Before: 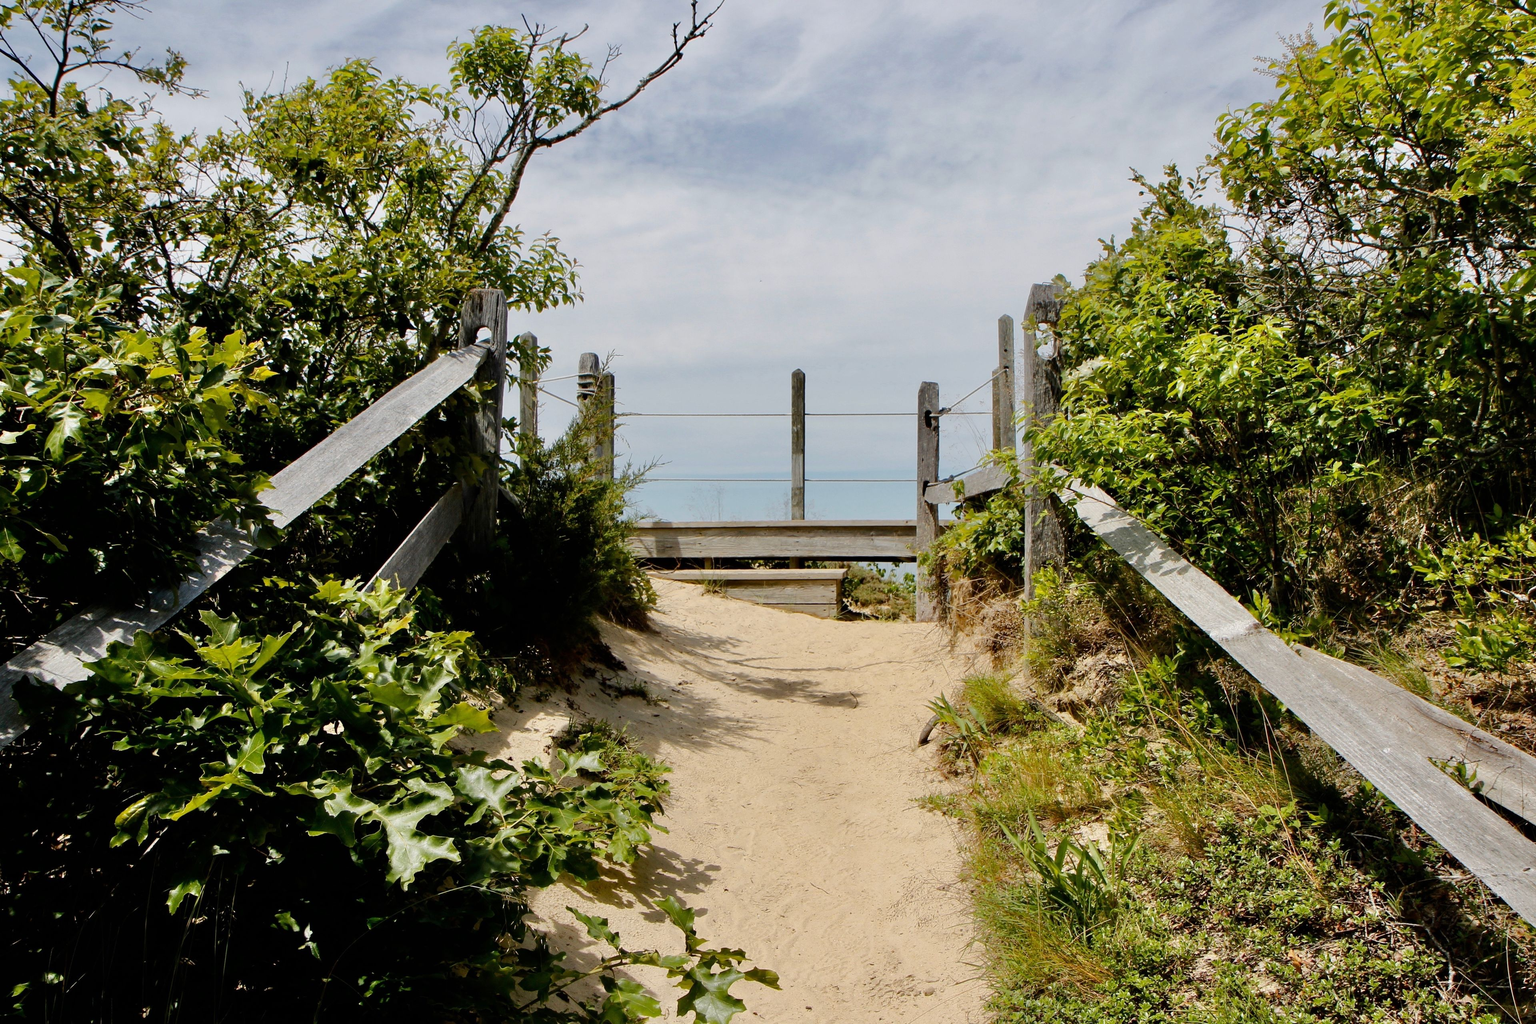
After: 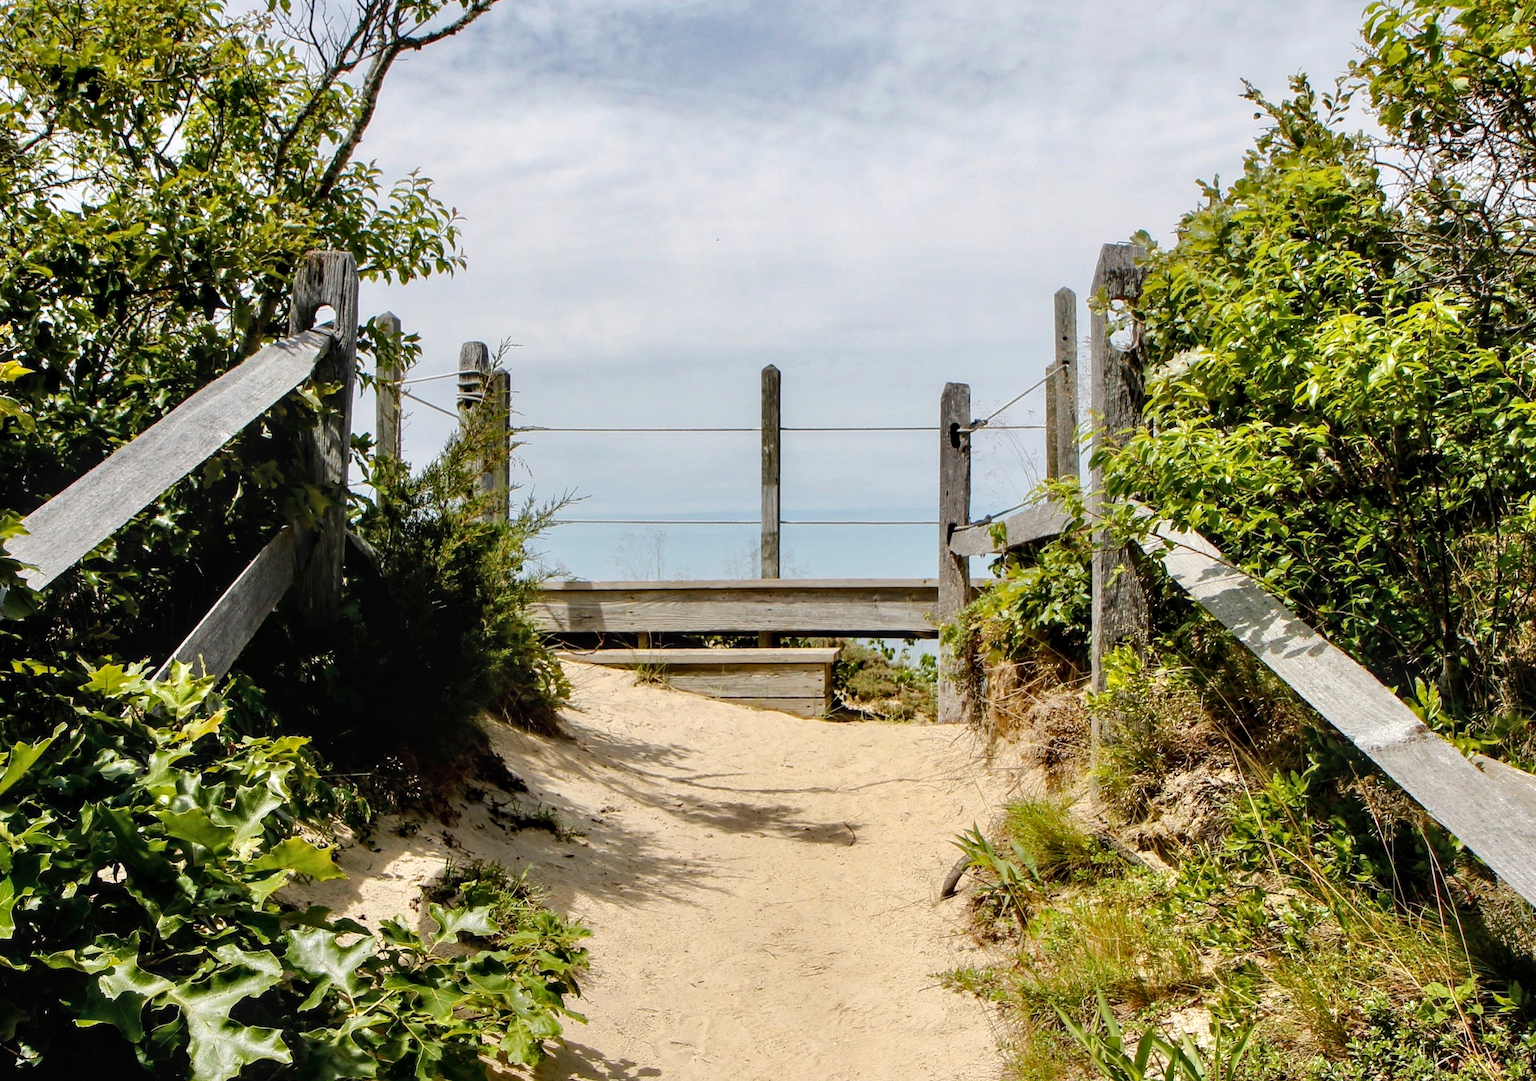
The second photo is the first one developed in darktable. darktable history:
crop and rotate: left 16.607%, top 10.944%, right 12.861%, bottom 14.544%
local contrast: on, module defaults
exposure: black level correction 0, exposure 0.301 EV, compensate highlight preservation false
